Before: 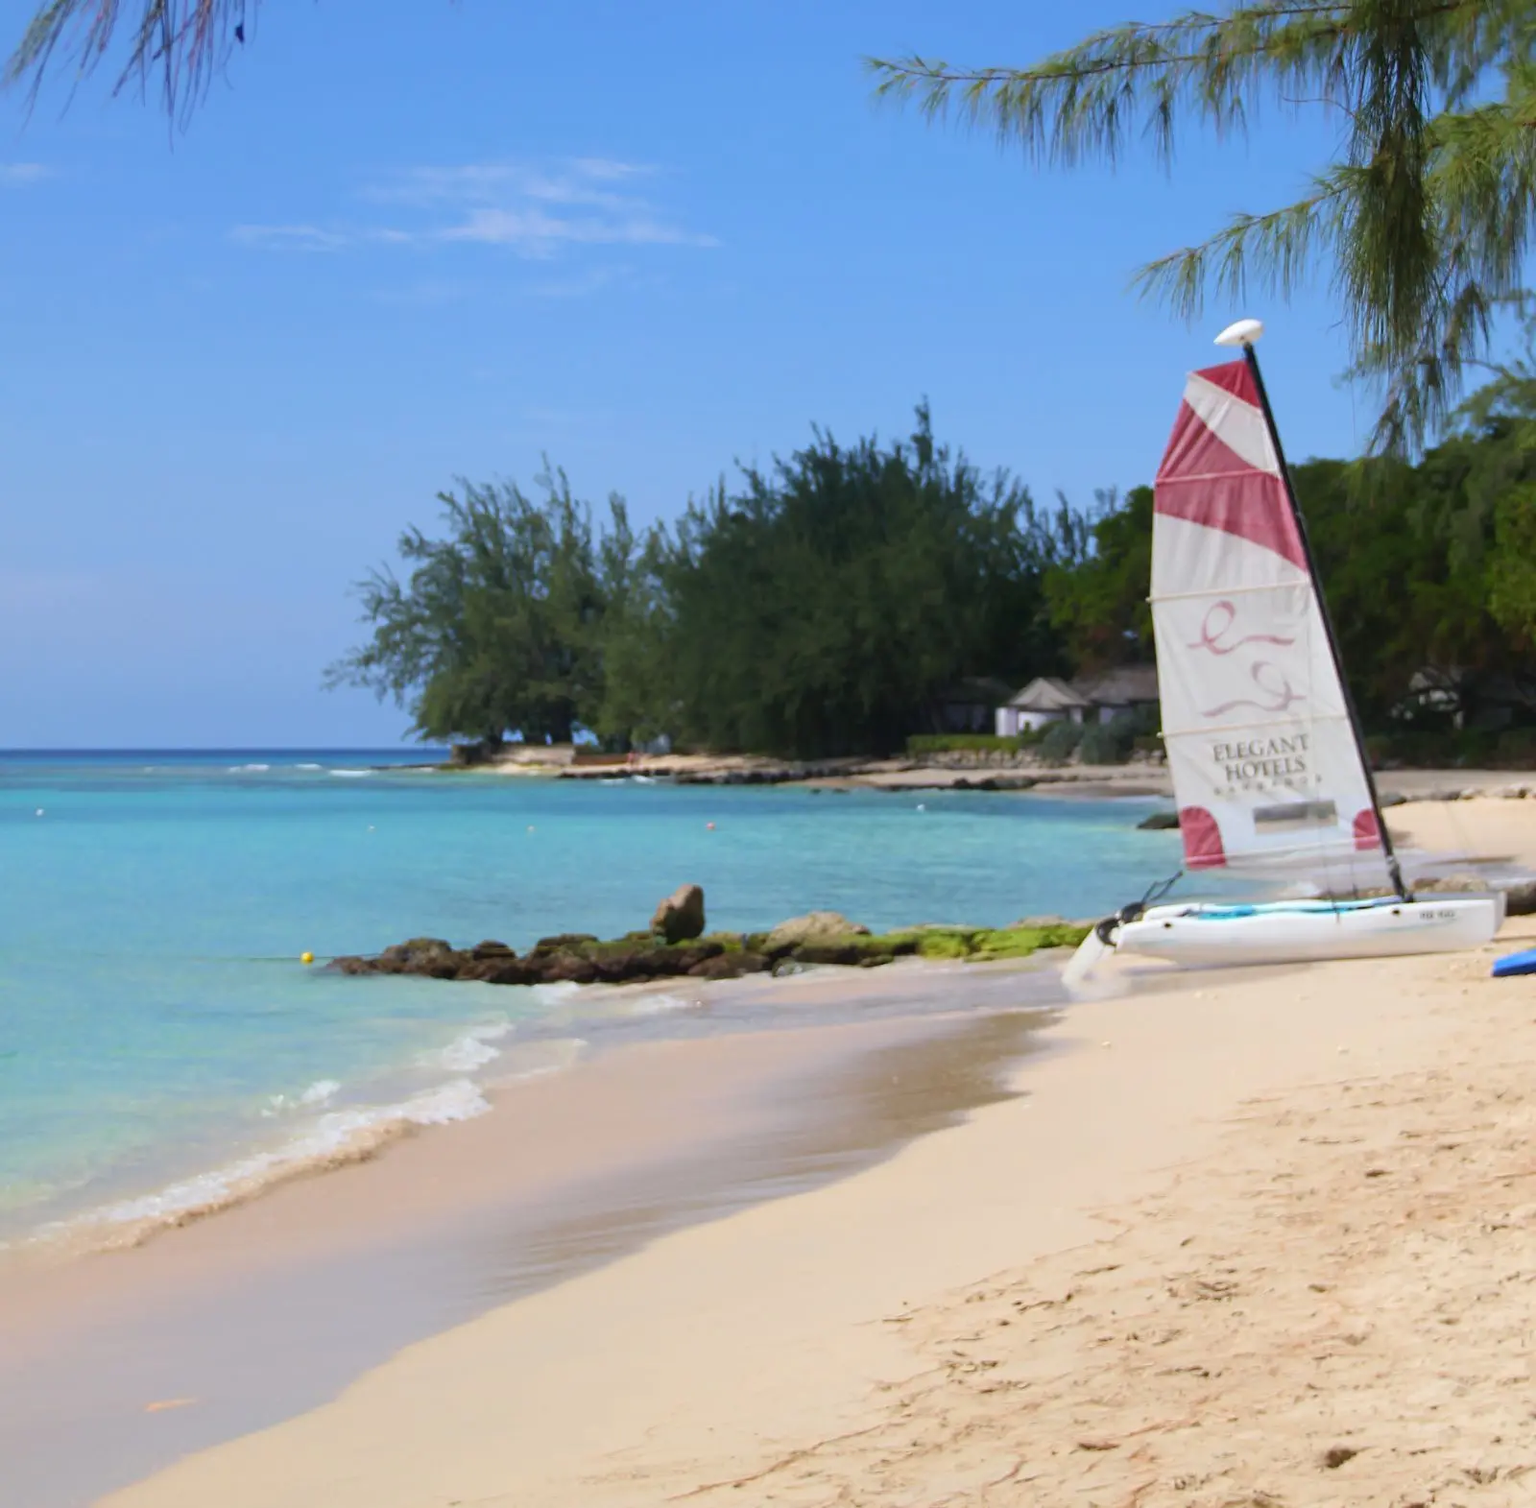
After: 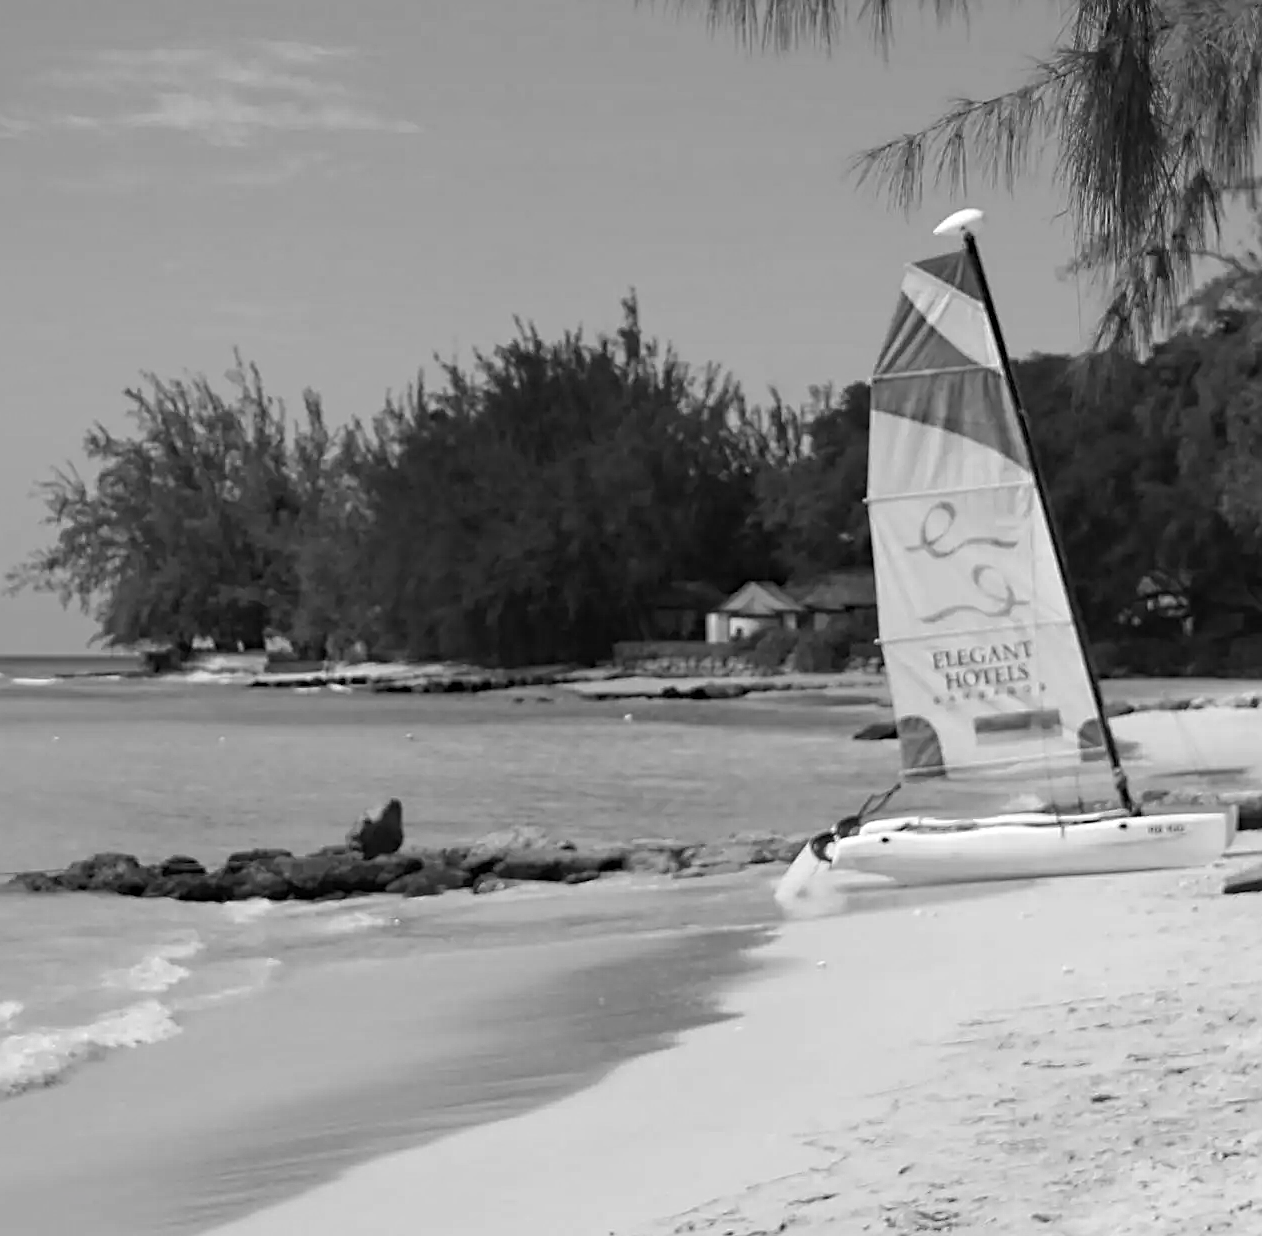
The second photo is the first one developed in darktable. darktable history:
sharpen: on, module defaults
crop and rotate: left 20.74%, top 7.912%, right 0.375%, bottom 13.378%
haze removal: strength 0.29, distance 0.25, compatibility mode true, adaptive false
color zones: curves: ch1 [(0, -0.014) (0.143, -0.013) (0.286, -0.013) (0.429, -0.016) (0.571, -0.019) (0.714, -0.015) (0.857, 0.002) (1, -0.014)]
